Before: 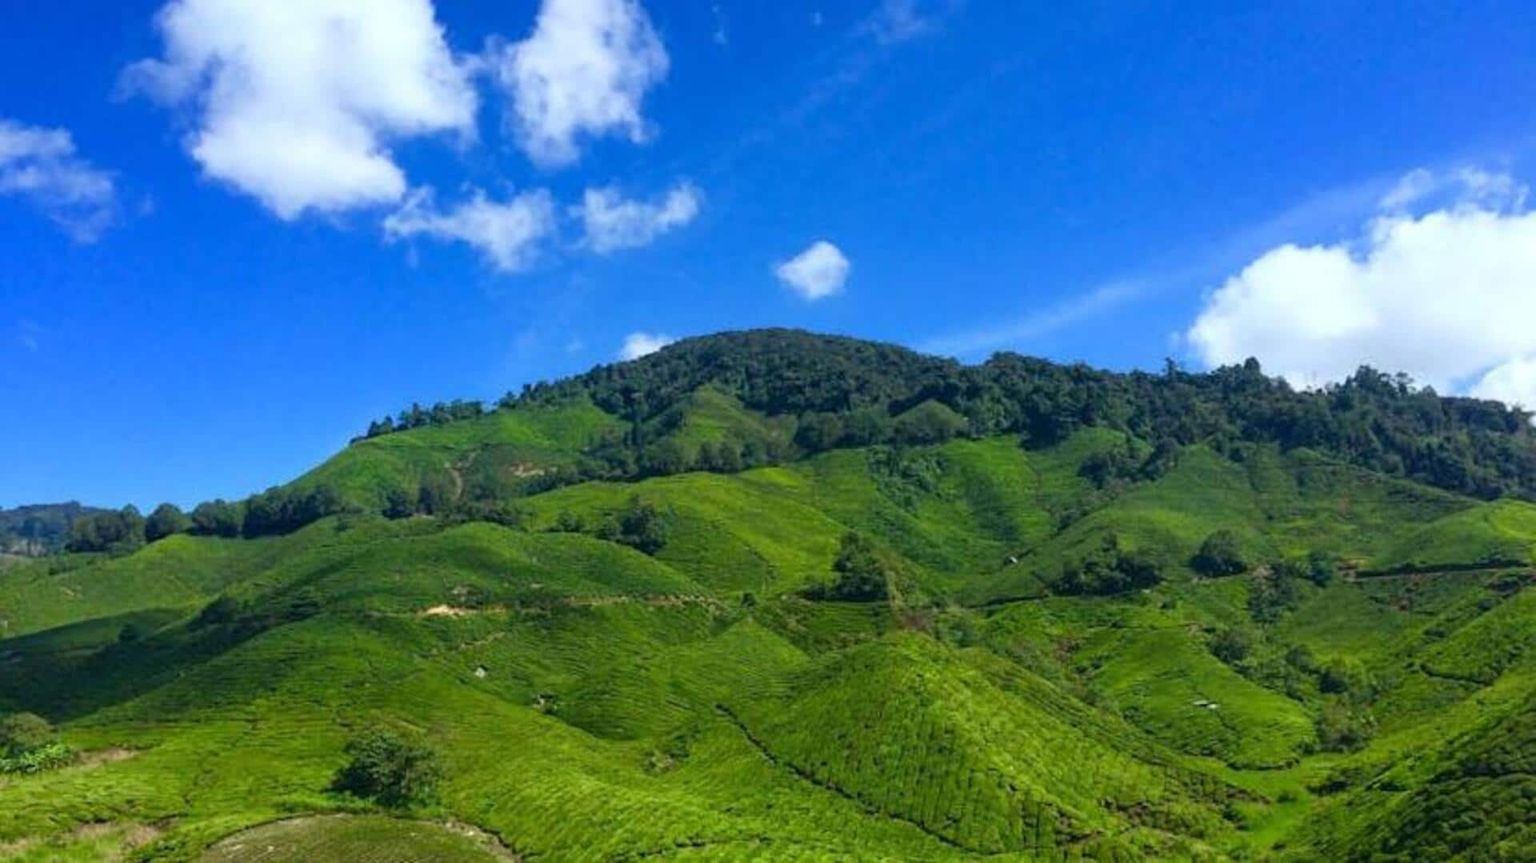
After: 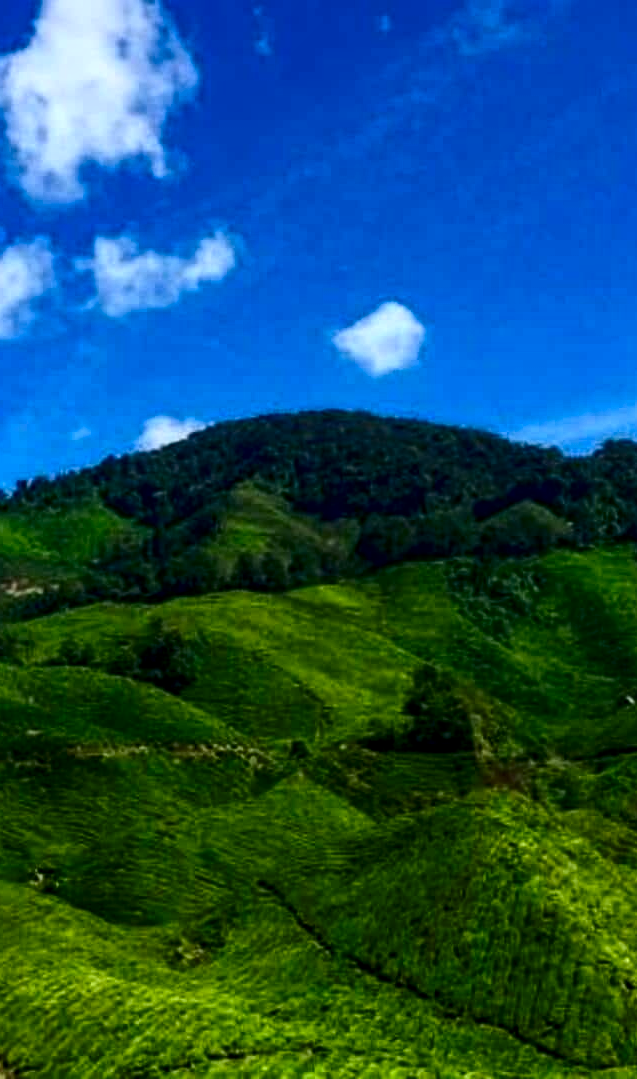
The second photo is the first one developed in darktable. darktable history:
local contrast: detail 130%
crop: left 33.208%, right 33.585%
contrast brightness saturation: contrast 0.242, brightness -0.233, saturation 0.14
